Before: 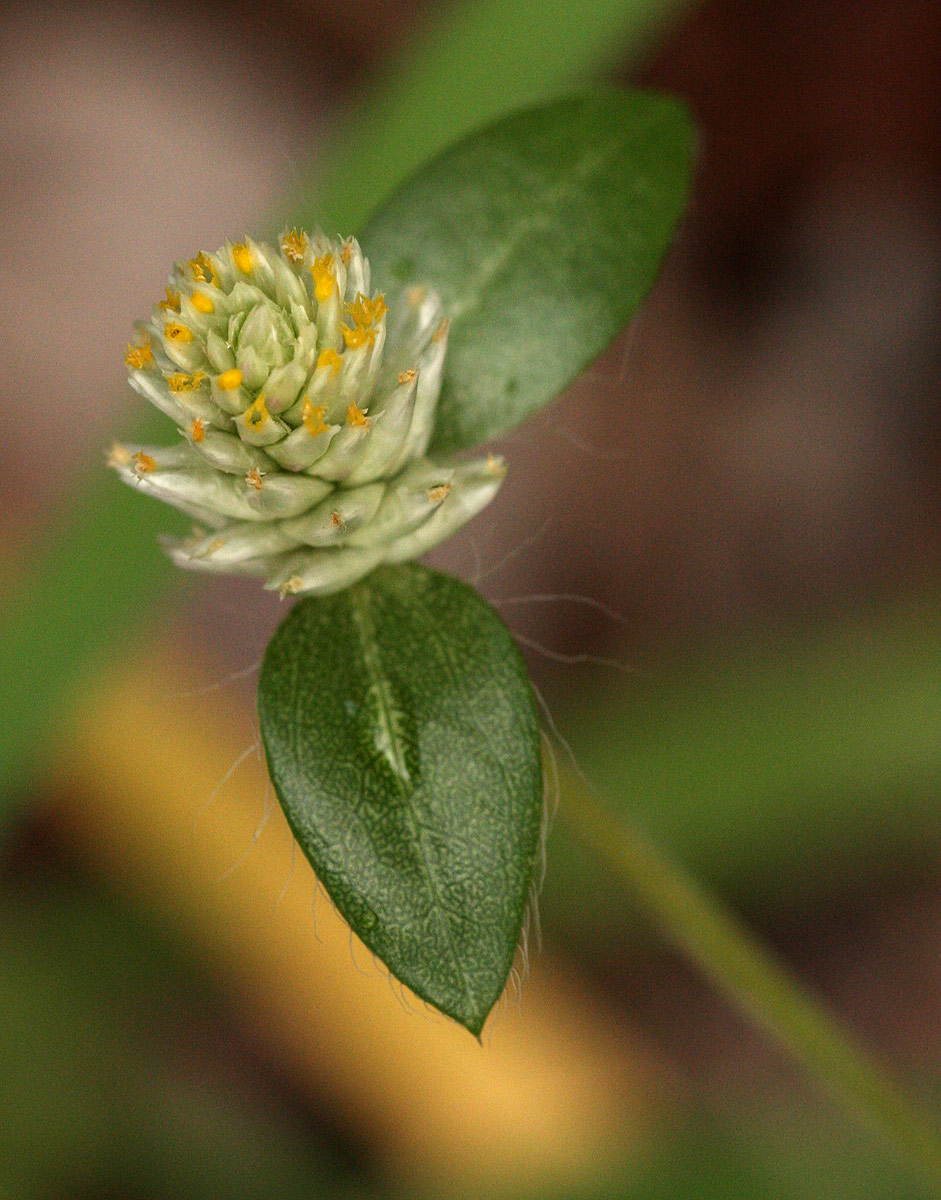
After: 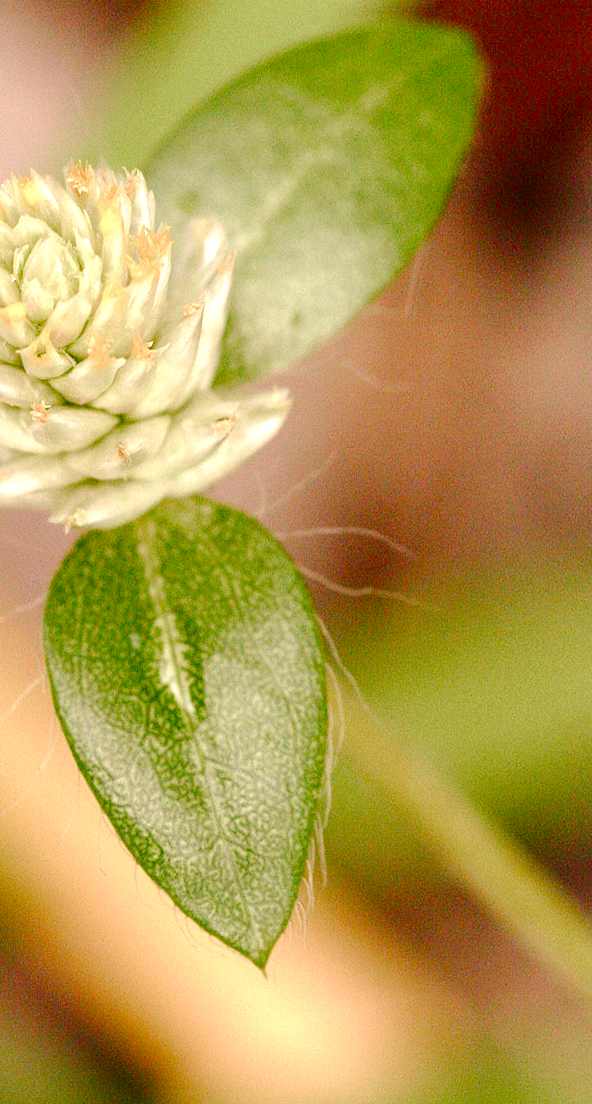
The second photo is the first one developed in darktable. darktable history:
crop and rotate: left 22.875%, top 5.643%, right 14.17%, bottom 2.315%
tone curve: curves: ch0 [(0, 0) (0.003, 0.012) (0.011, 0.014) (0.025, 0.019) (0.044, 0.028) (0.069, 0.039) (0.1, 0.056) (0.136, 0.093) (0.177, 0.147) (0.224, 0.214) (0.277, 0.29) (0.335, 0.381) (0.399, 0.476) (0.468, 0.557) (0.543, 0.635) (0.623, 0.697) (0.709, 0.764) (0.801, 0.831) (0.898, 0.917) (1, 1)], preserve colors none
exposure: exposure 0.925 EV, compensate highlight preservation false
color balance rgb: shadows lift › chroma 2.063%, shadows lift › hue 247.42°, perceptual saturation grading › global saturation 20%, perceptual saturation grading › highlights -50.572%, perceptual saturation grading › shadows 30.512%, global vibrance 9.428%
velvia: strength 14.77%
color correction: highlights a* 6.63, highlights b* 7.9, shadows a* 6.52, shadows b* 7.15, saturation 0.891
tone equalizer: -8 EV 0.972 EV, -7 EV 0.974 EV, -6 EV 0.966 EV, -5 EV 0.992 EV, -4 EV 1.01 EV, -3 EV 0.737 EV, -2 EV 0.505 EV, -1 EV 0.234 EV, smoothing diameter 24.82%, edges refinement/feathering 10.92, preserve details guided filter
